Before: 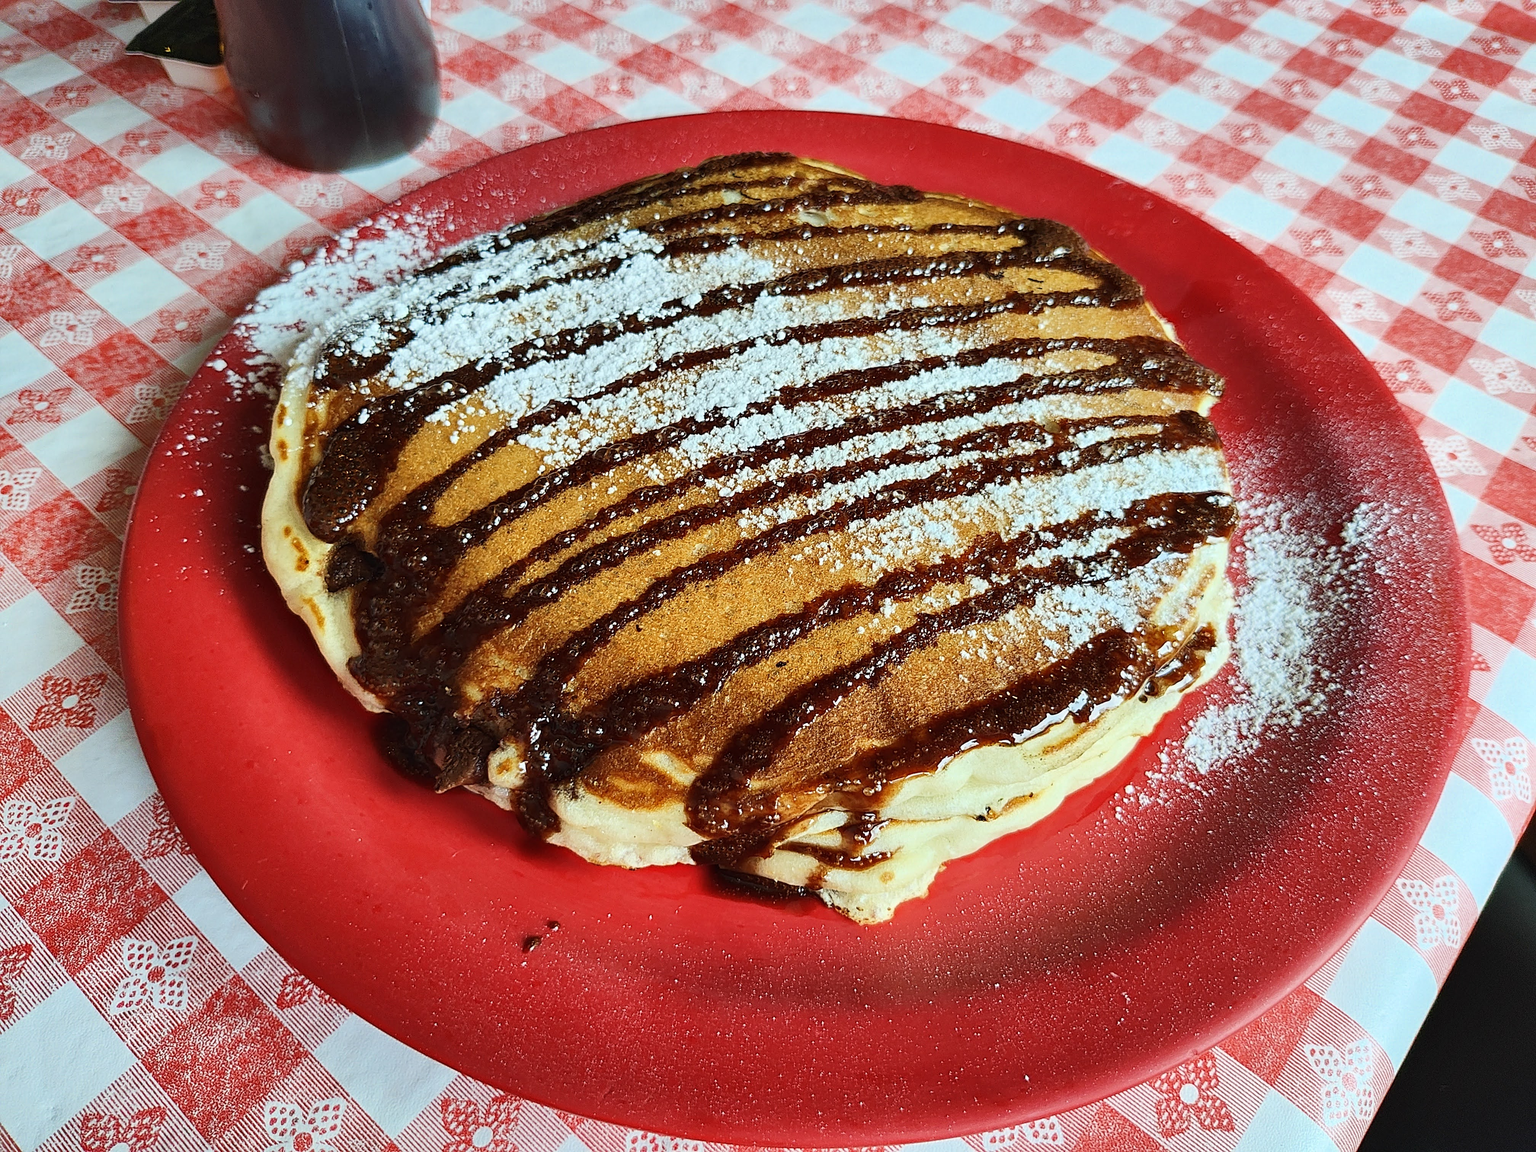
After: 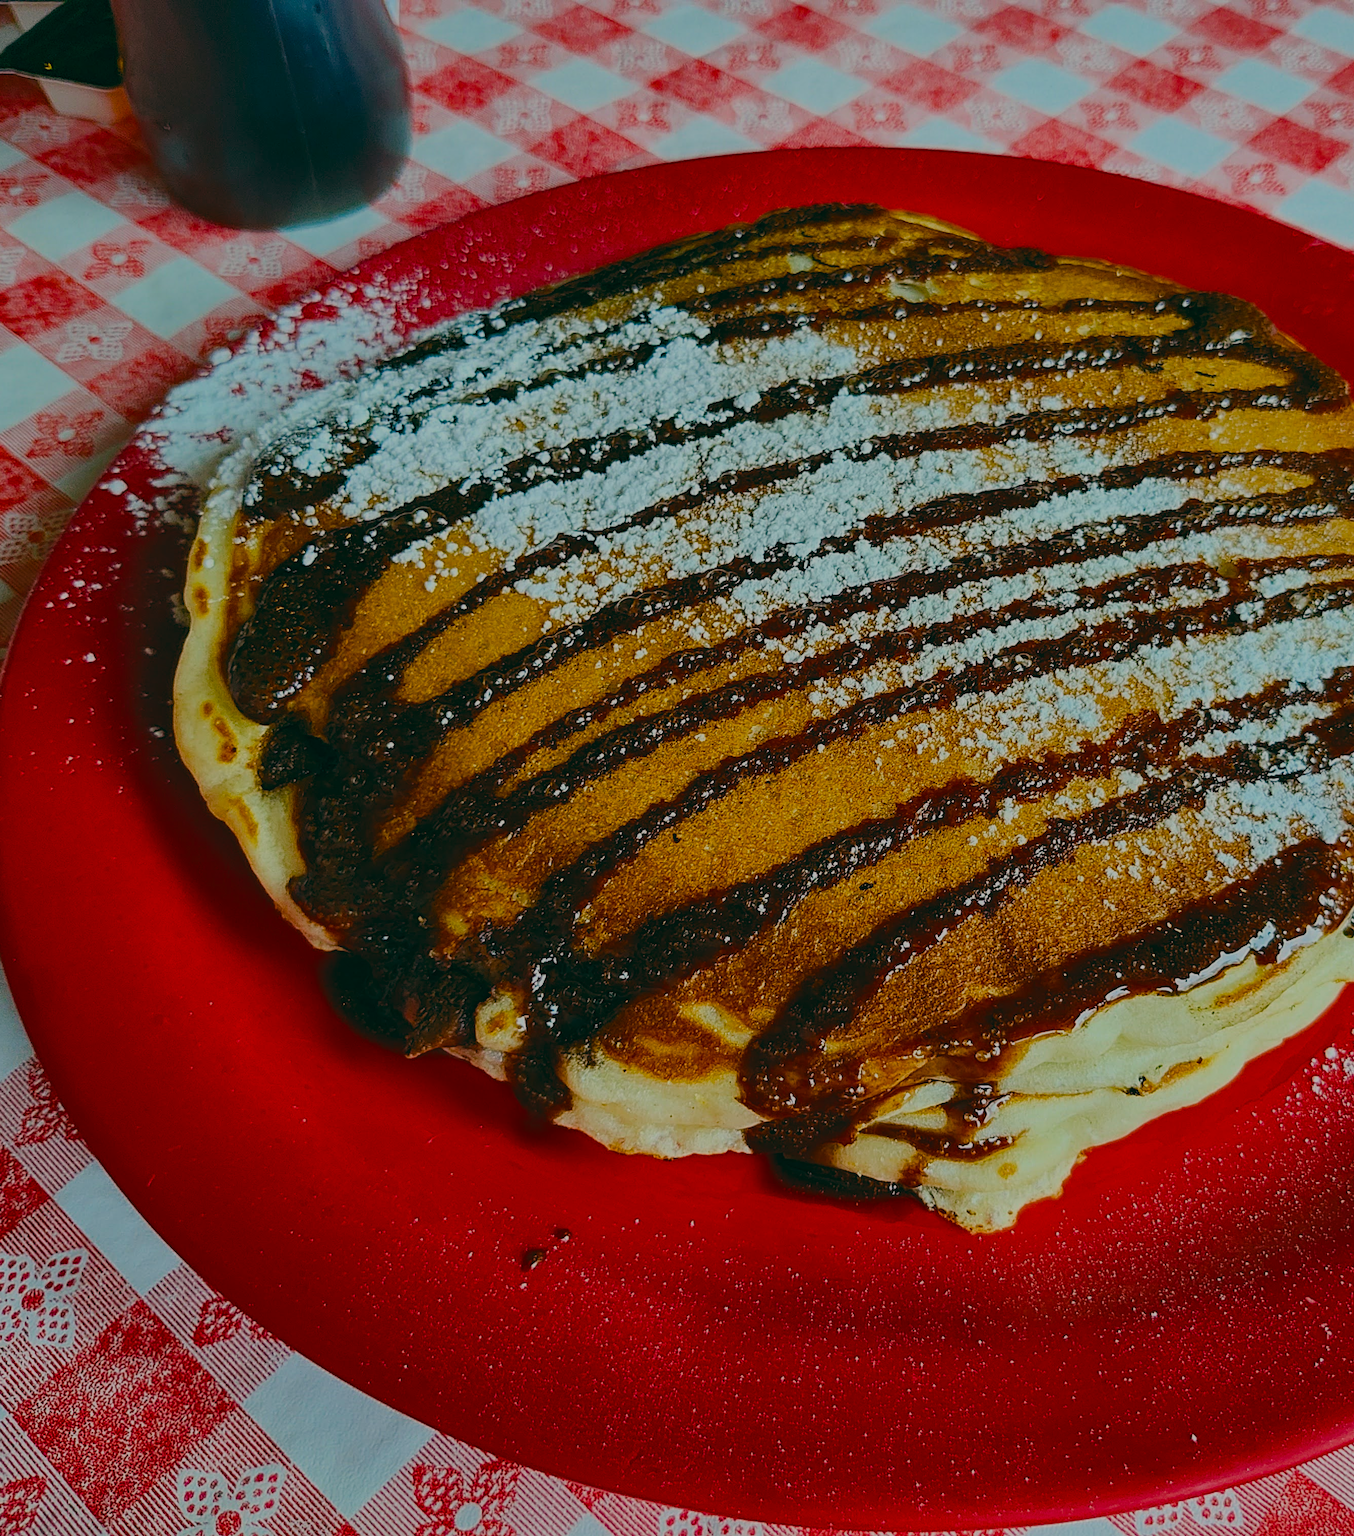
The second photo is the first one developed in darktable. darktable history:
crop and rotate: left 8.599%, right 25.26%
exposure: black level correction -0.016, exposure -1.1 EV, compensate exposure bias true, compensate highlight preservation false
color balance rgb: highlights gain › chroma 1.06%, highlights gain › hue 52.44°, global offset › luminance -0.326%, global offset › chroma 0.108%, global offset › hue 167.21°, perceptual saturation grading › global saturation 27.933%, perceptual saturation grading › highlights -25.478%, perceptual saturation grading › mid-tones 25.061%, perceptual saturation grading › shadows 50.183%
